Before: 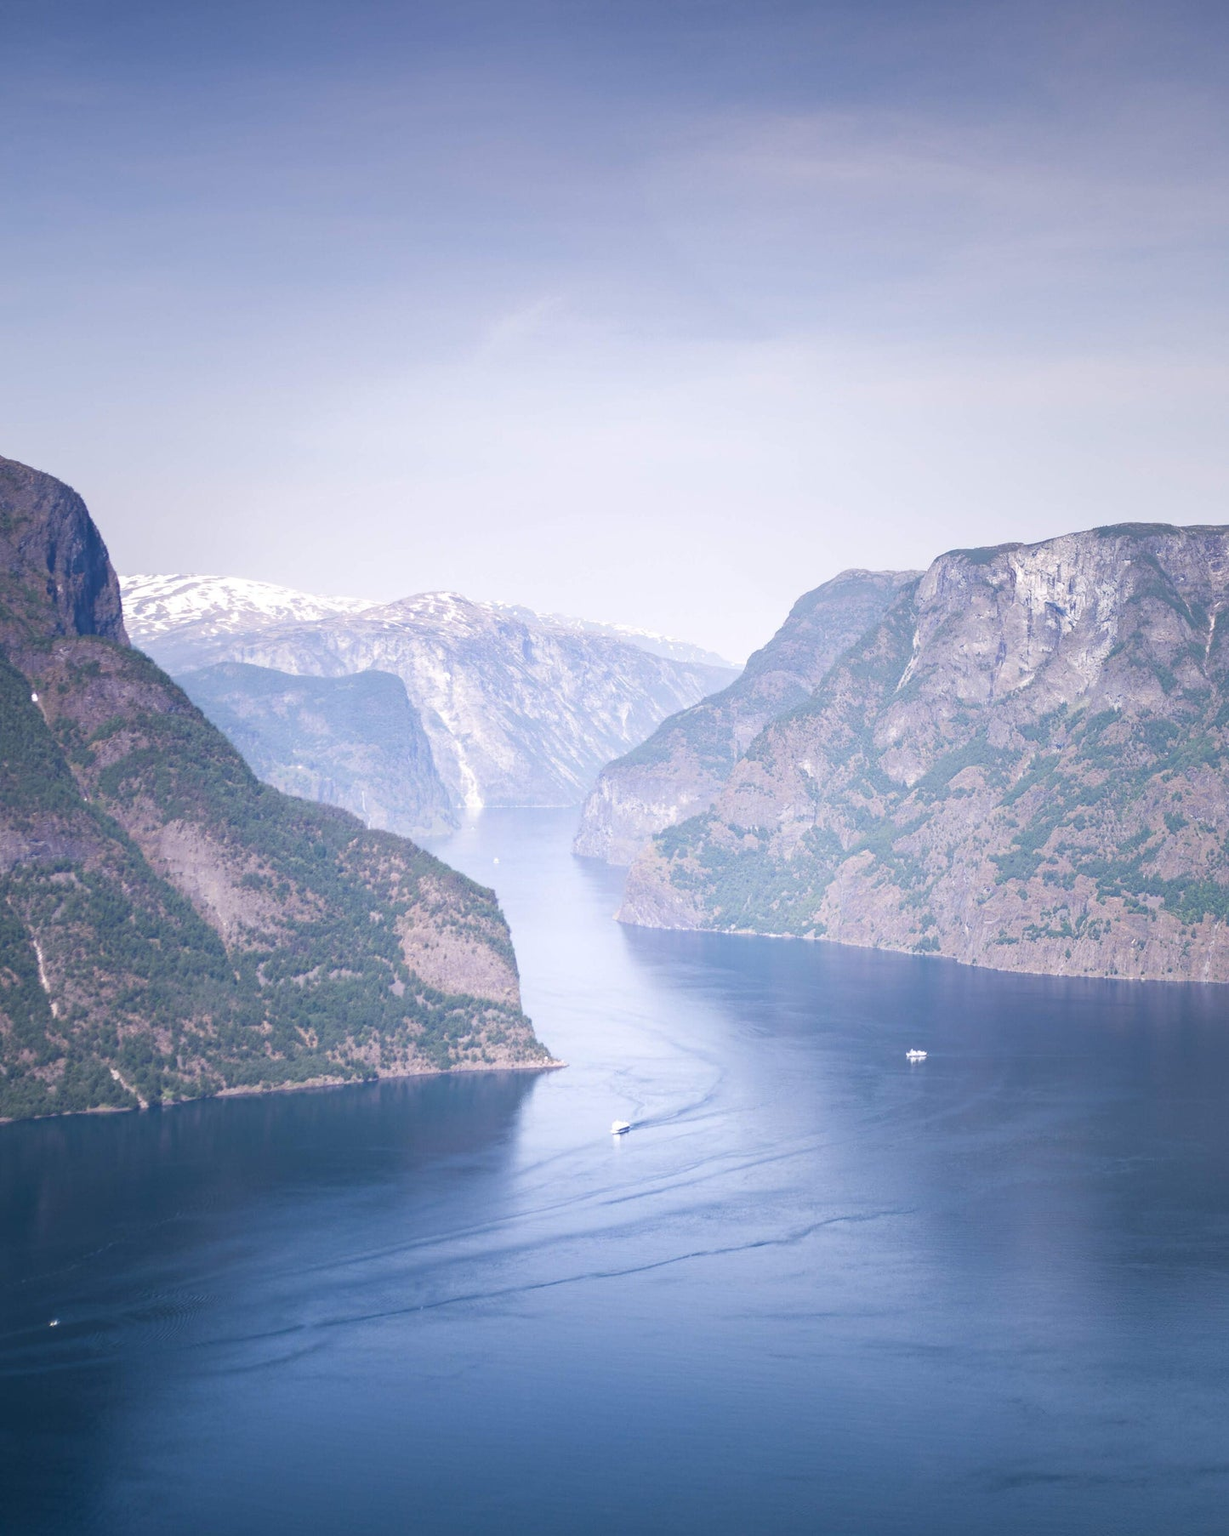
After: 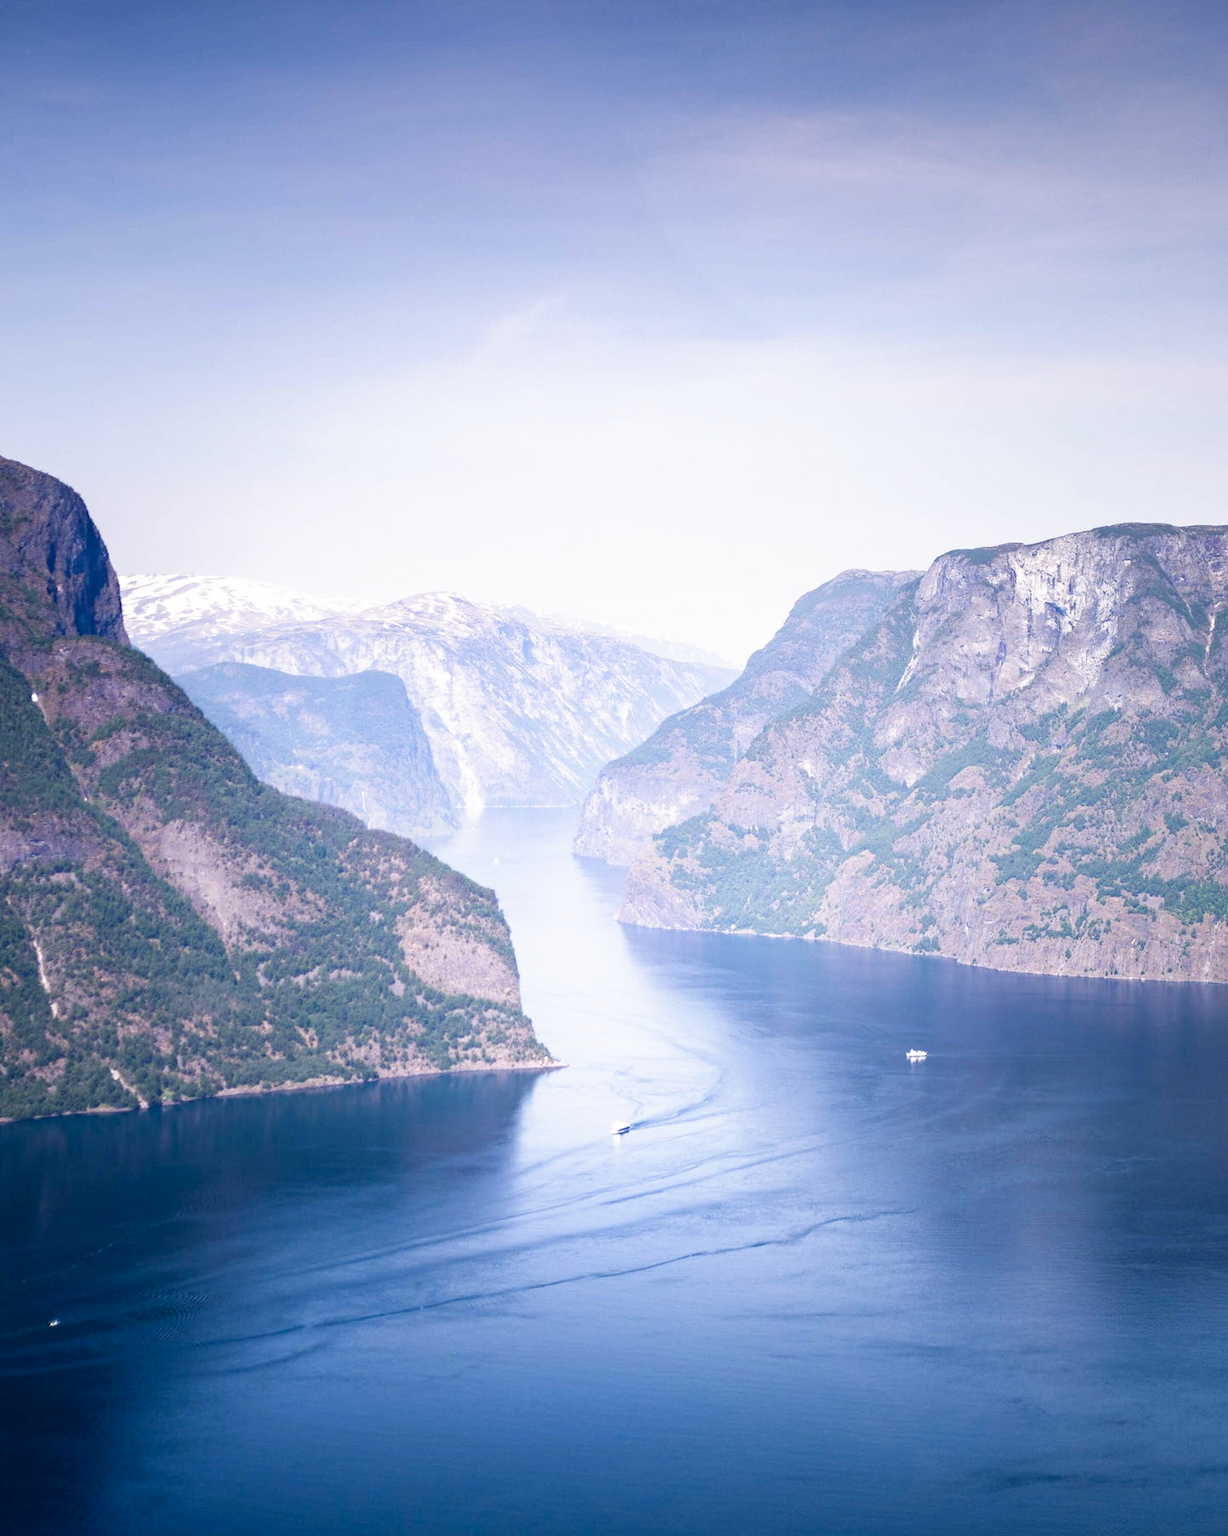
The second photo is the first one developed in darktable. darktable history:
filmic rgb: black relative exposure -8.7 EV, white relative exposure 2.7 EV, threshold 3 EV, target black luminance 0%, hardness 6.25, latitude 76.53%, contrast 1.326, shadows ↔ highlights balance -0.349%, preserve chrominance no, color science v4 (2020), enable highlight reconstruction true
